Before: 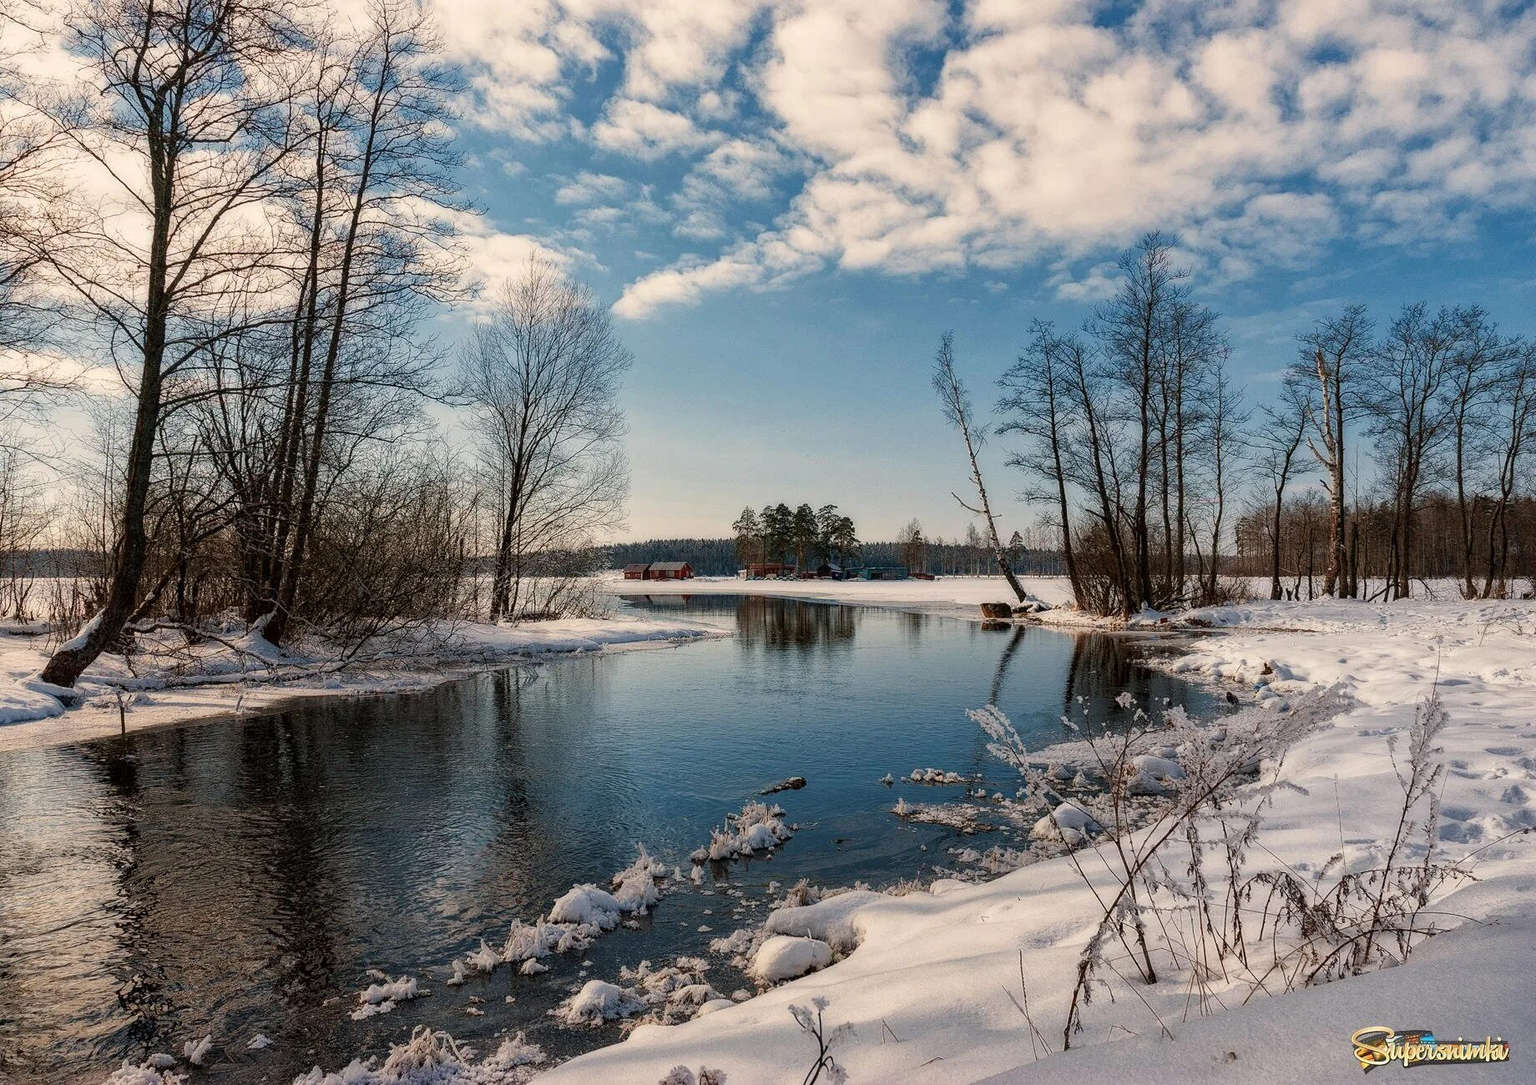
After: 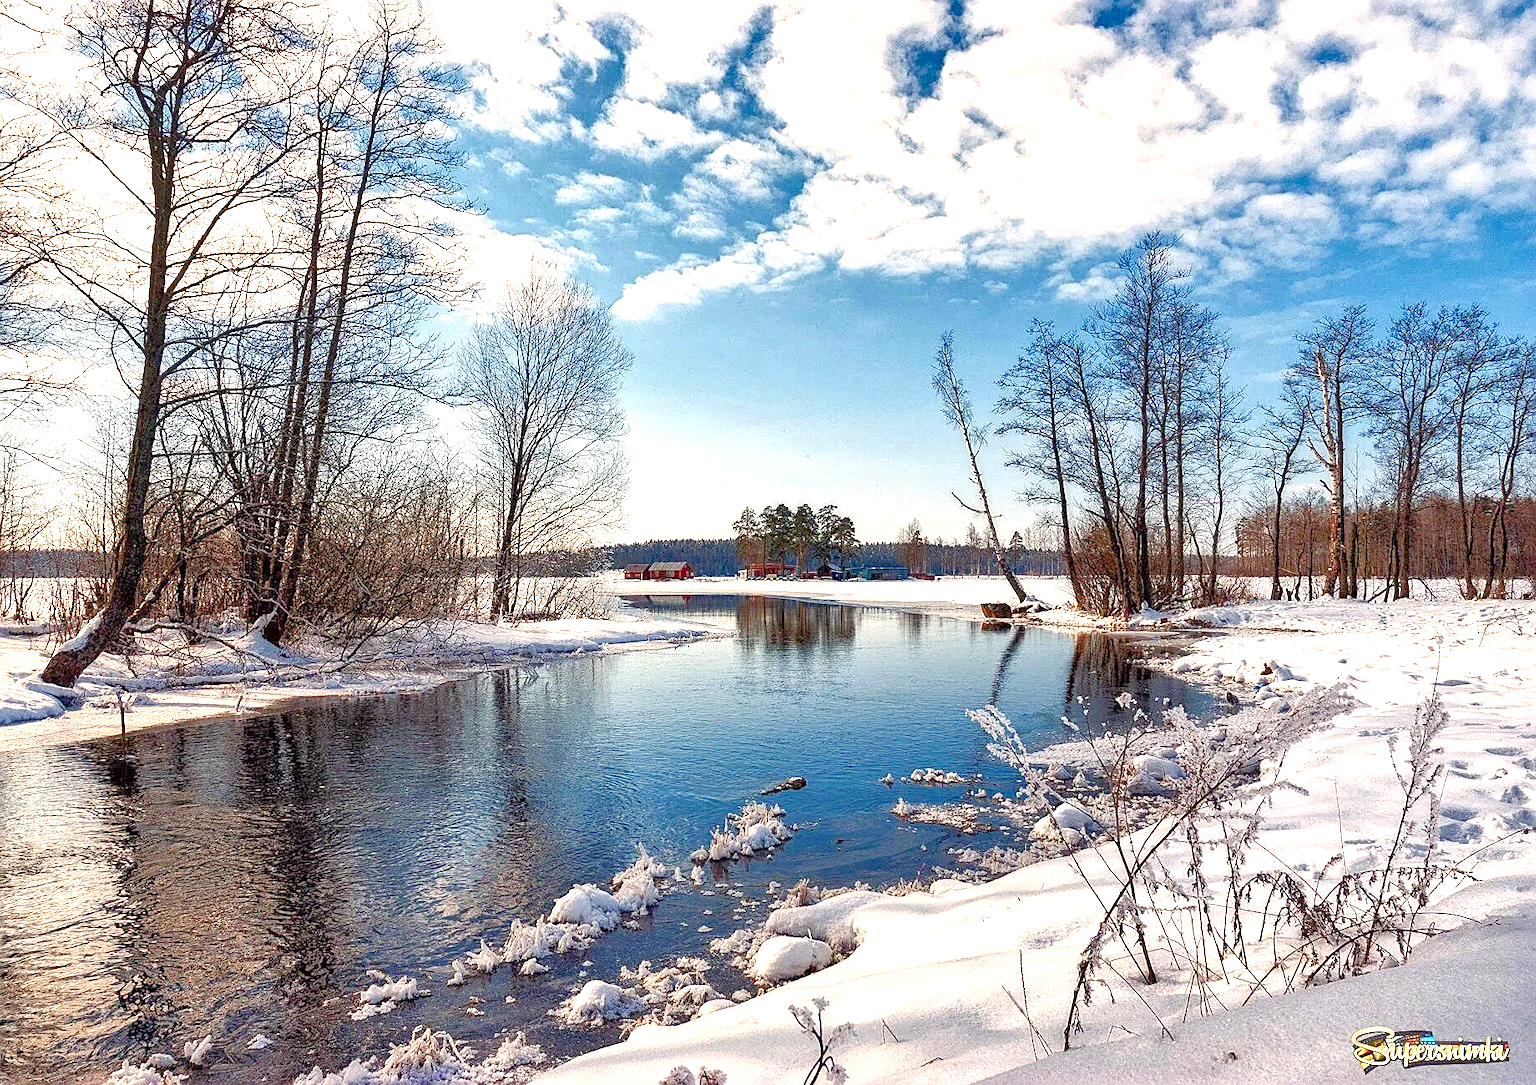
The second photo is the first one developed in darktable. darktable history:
exposure: exposure 1.094 EV, compensate highlight preservation false
shadows and highlights: radius 128.23, shadows 30.43, highlights -30.77, low approximation 0.01, soften with gaussian
sharpen: on, module defaults
color balance rgb: shadows lift › luminance -21.745%, shadows lift › chroma 9.284%, shadows lift › hue 282.72°, perceptual saturation grading › global saturation 44.276%, perceptual saturation grading › highlights -49.484%, perceptual saturation grading › shadows 29.945%, global vibrance 5.987%
tone equalizer: -7 EV 0.163 EV, -6 EV 0.564 EV, -5 EV 1.17 EV, -4 EV 1.31 EV, -3 EV 1.12 EV, -2 EV 0.6 EV, -1 EV 0.158 EV
